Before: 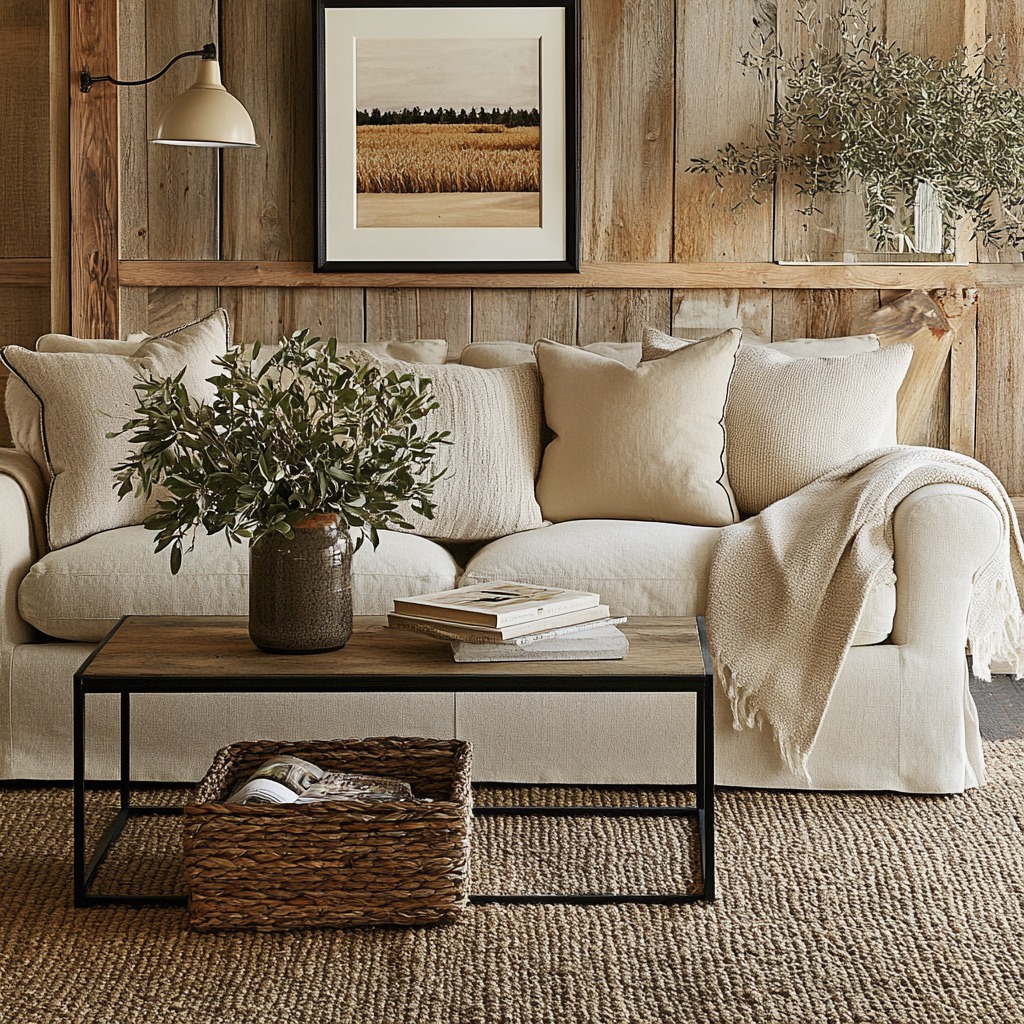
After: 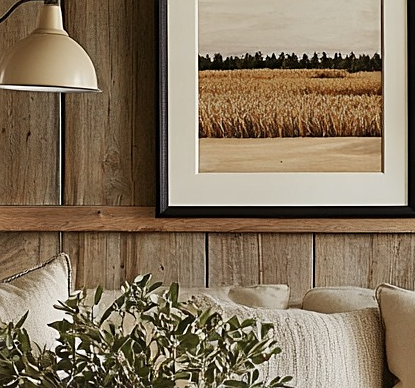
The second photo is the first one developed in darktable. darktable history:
sharpen: amount 0.2
crop: left 15.452%, top 5.459%, right 43.956%, bottom 56.62%
